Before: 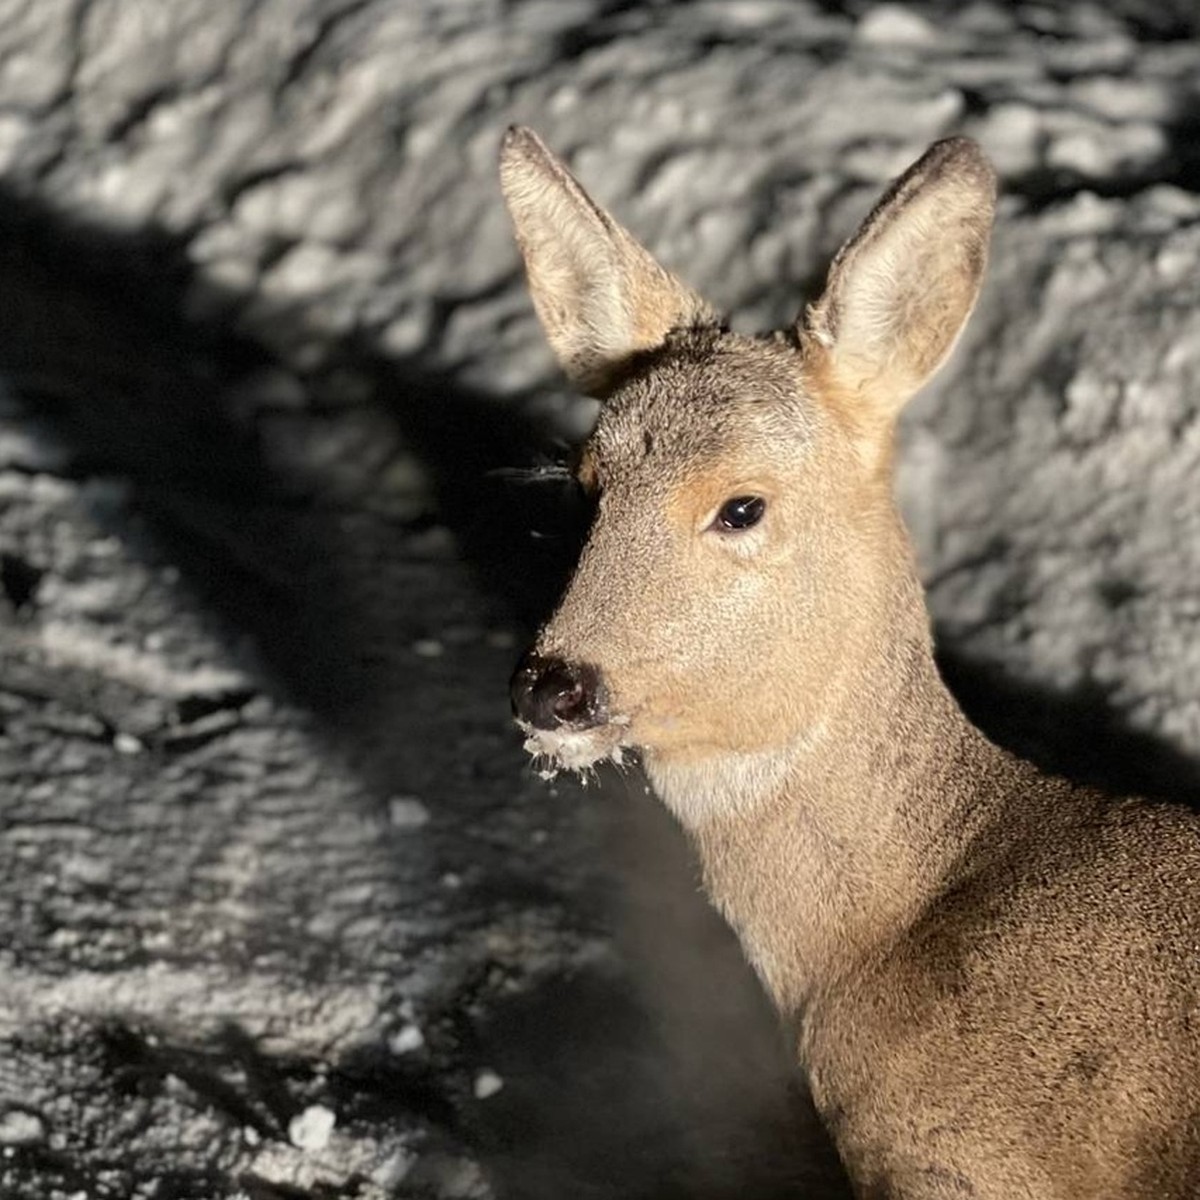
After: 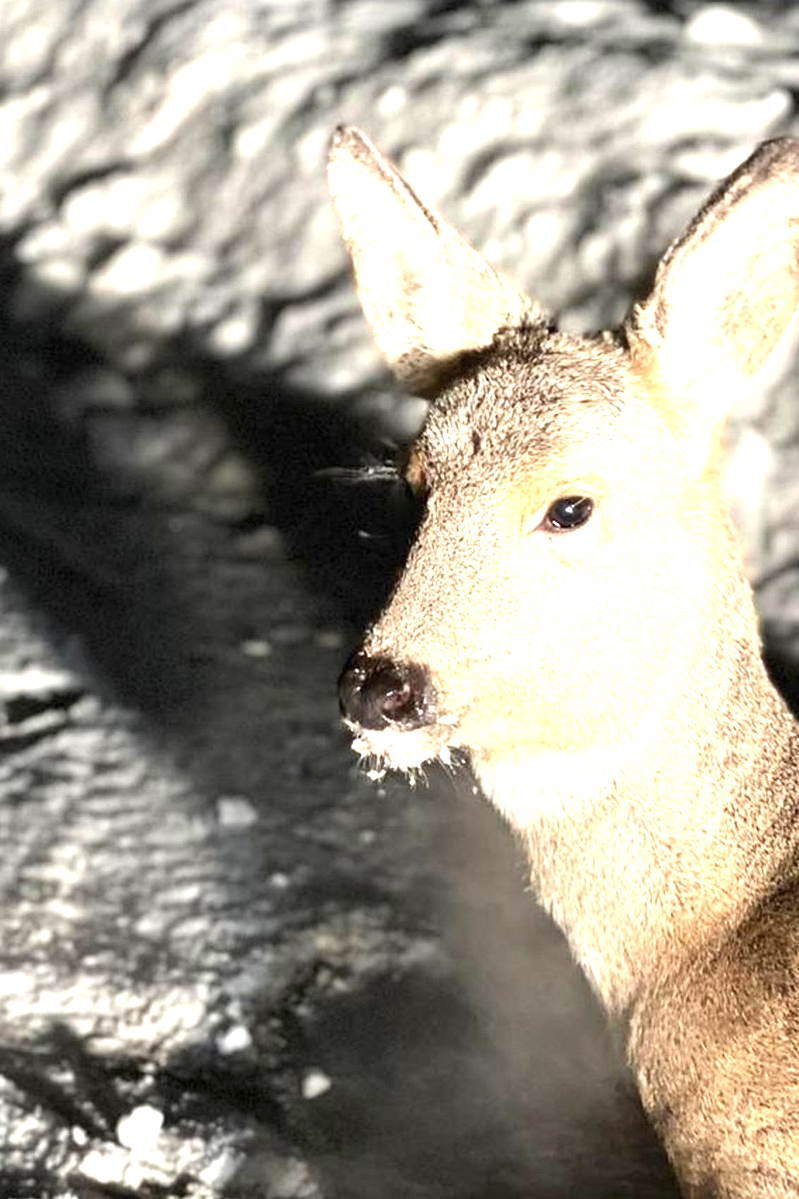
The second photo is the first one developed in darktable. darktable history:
exposure: black level correction 0, exposure 1.464 EV, compensate highlight preservation false
crop and rotate: left 14.386%, right 18.963%
